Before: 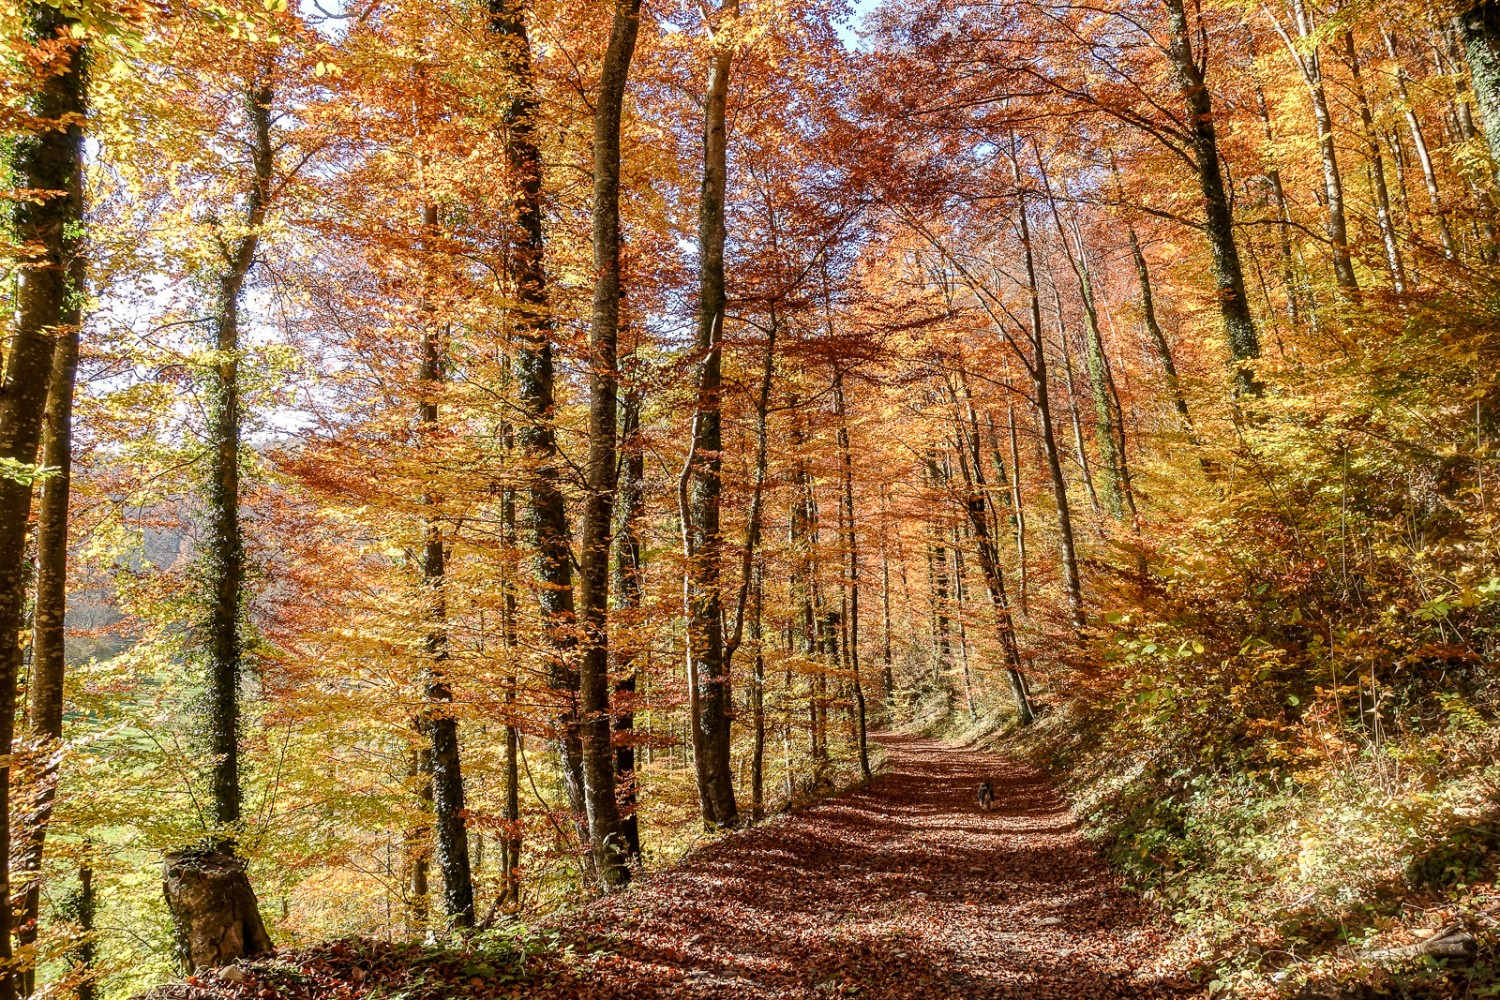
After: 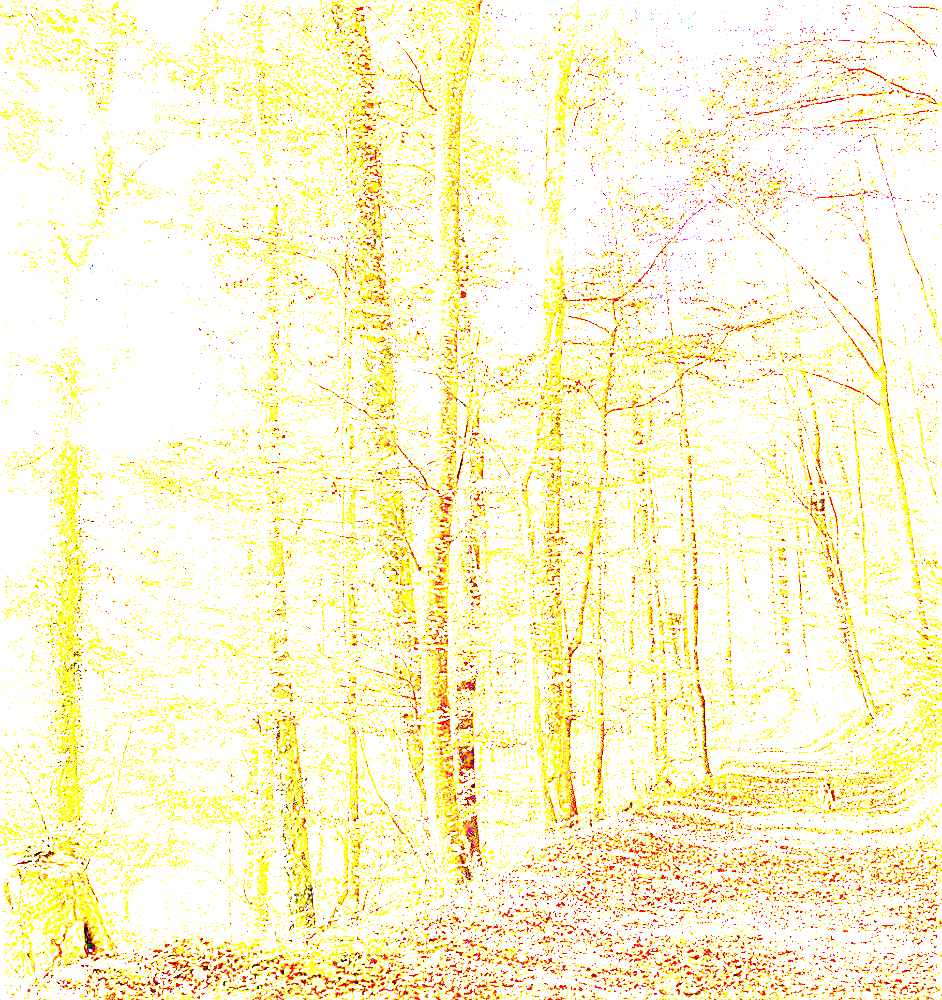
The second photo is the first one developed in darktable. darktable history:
exposure: exposure 8 EV, compensate highlight preservation false
sharpen: on, module defaults
crop: left 10.644%, right 26.528%
